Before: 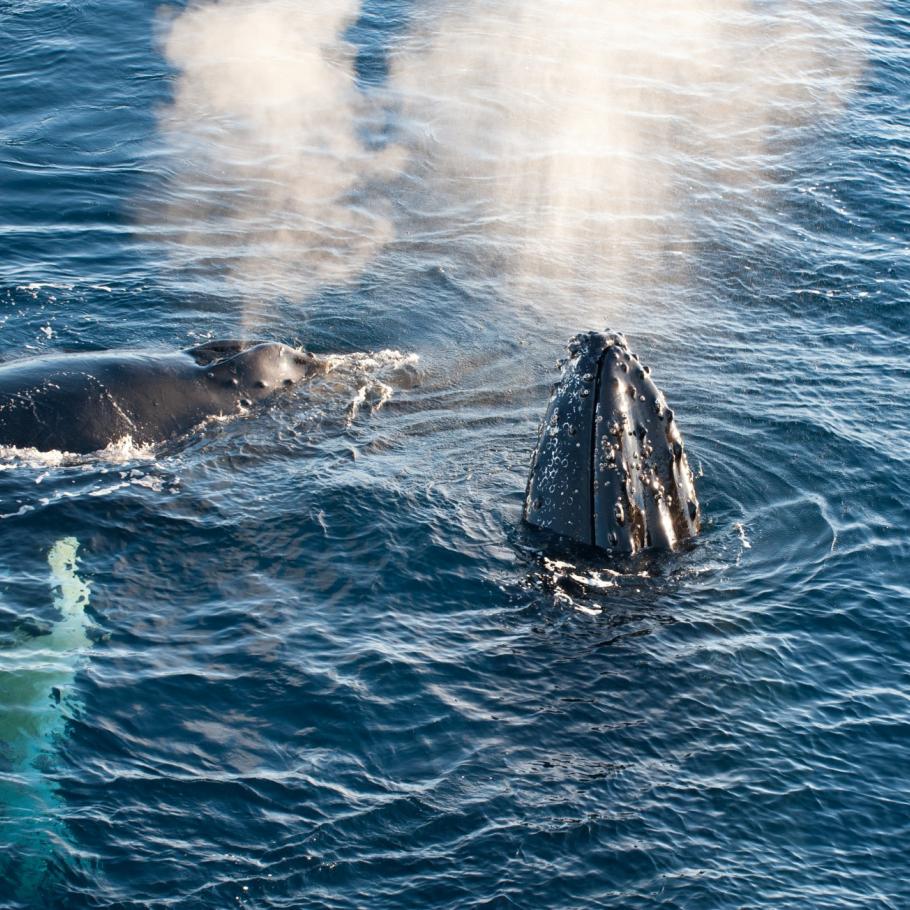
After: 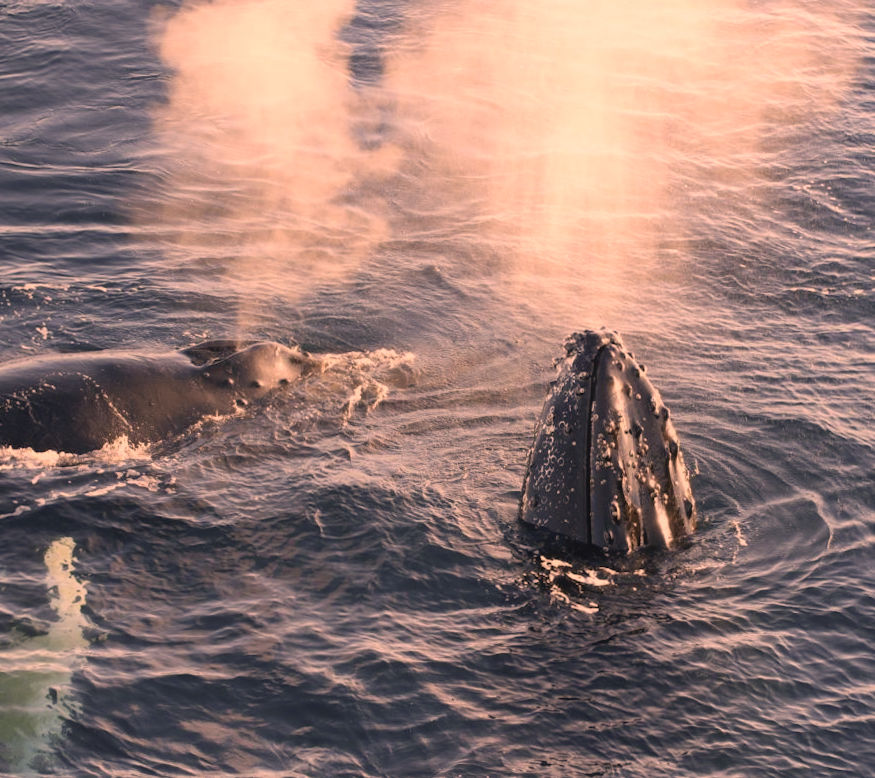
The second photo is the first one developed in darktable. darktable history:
color correction: highlights a* 40, highlights b* 40, saturation 0.69
contrast equalizer: y [[0.46, 0.454, 0.451, 0.451, 0.455, 0.46], [0.5 ×6], [0.5 ×6], [0 ×6], [0 ×6]]
crop and rotate: angle 0.2°, left 0.275%, right 3.127%, bottom 14.18%
